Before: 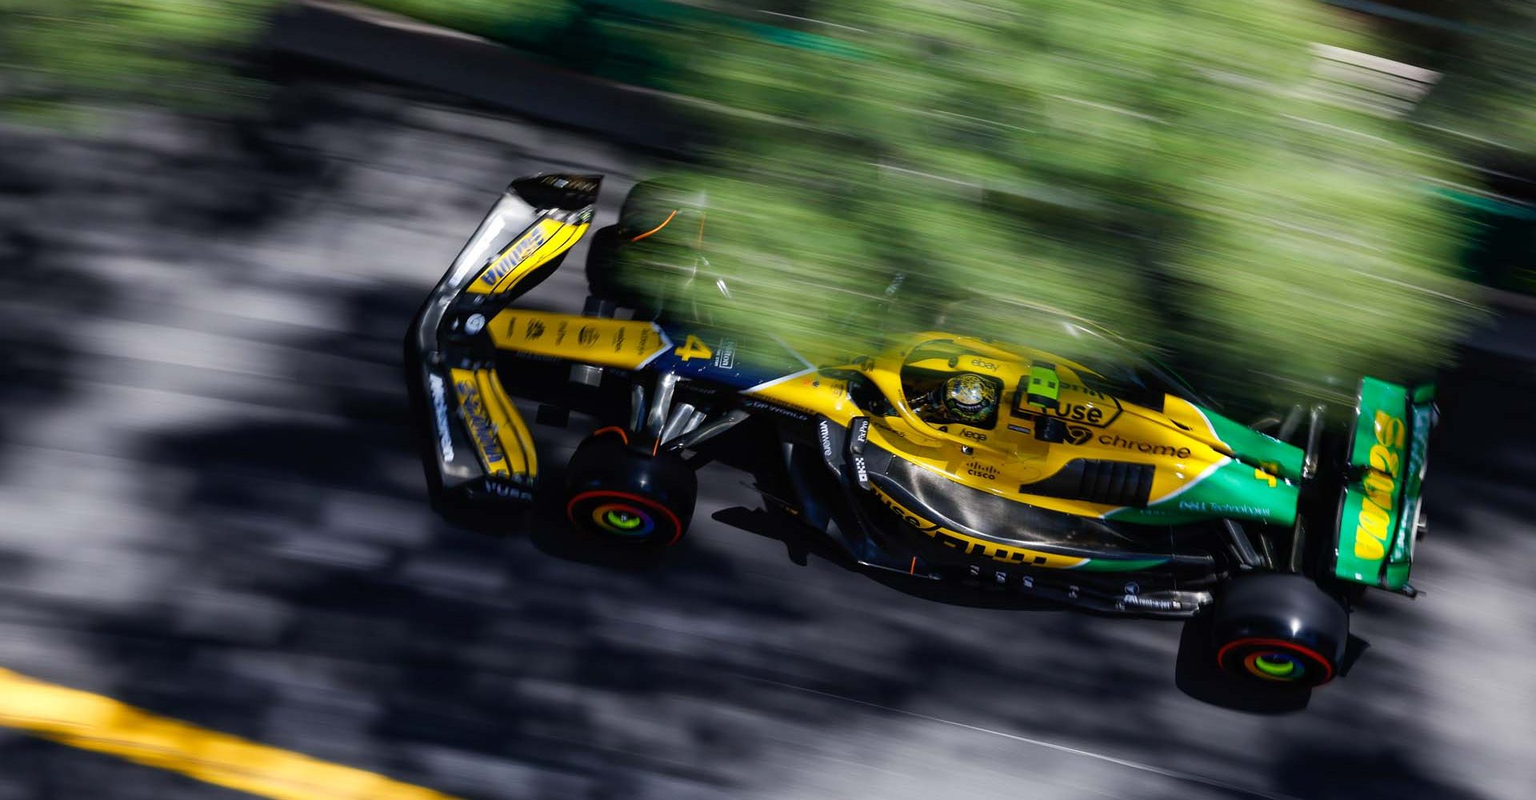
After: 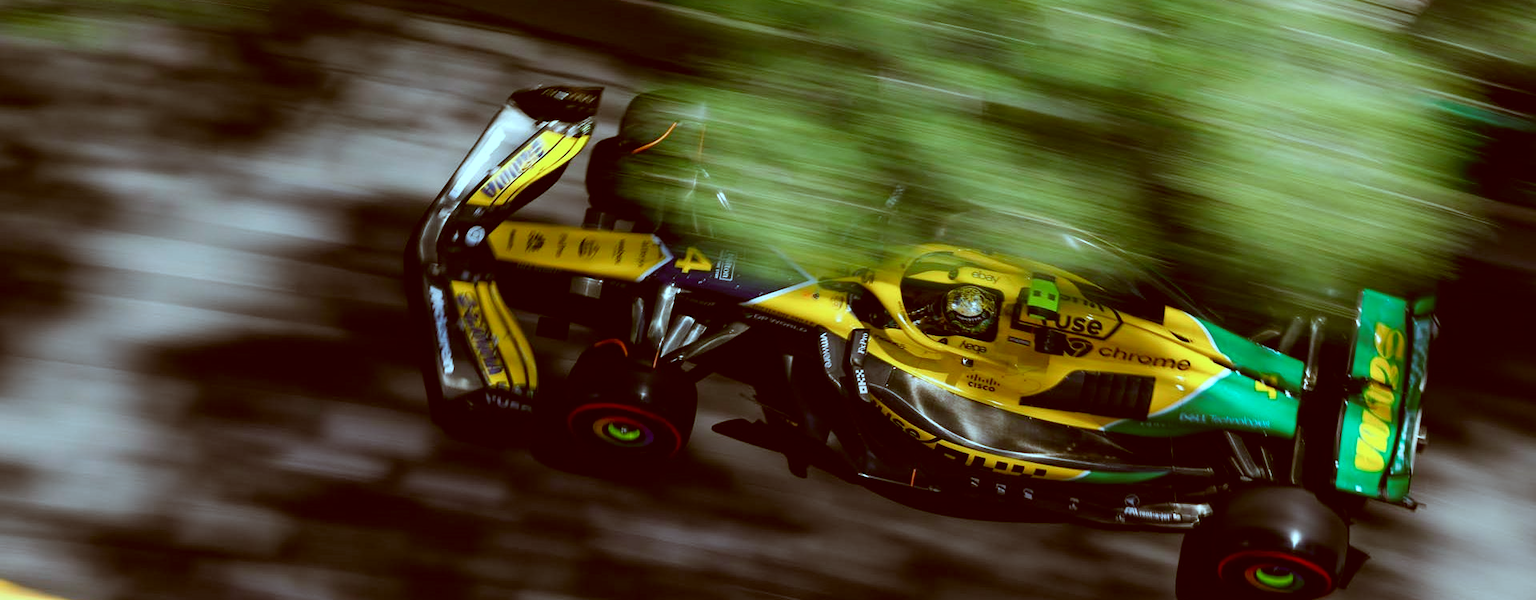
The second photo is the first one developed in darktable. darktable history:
crop: top 11.023%, bottom 13.904%
color correction: highlights a* -15.06, highlights b* -15.97, shadows a* 10.58, shadows b* 29.28
